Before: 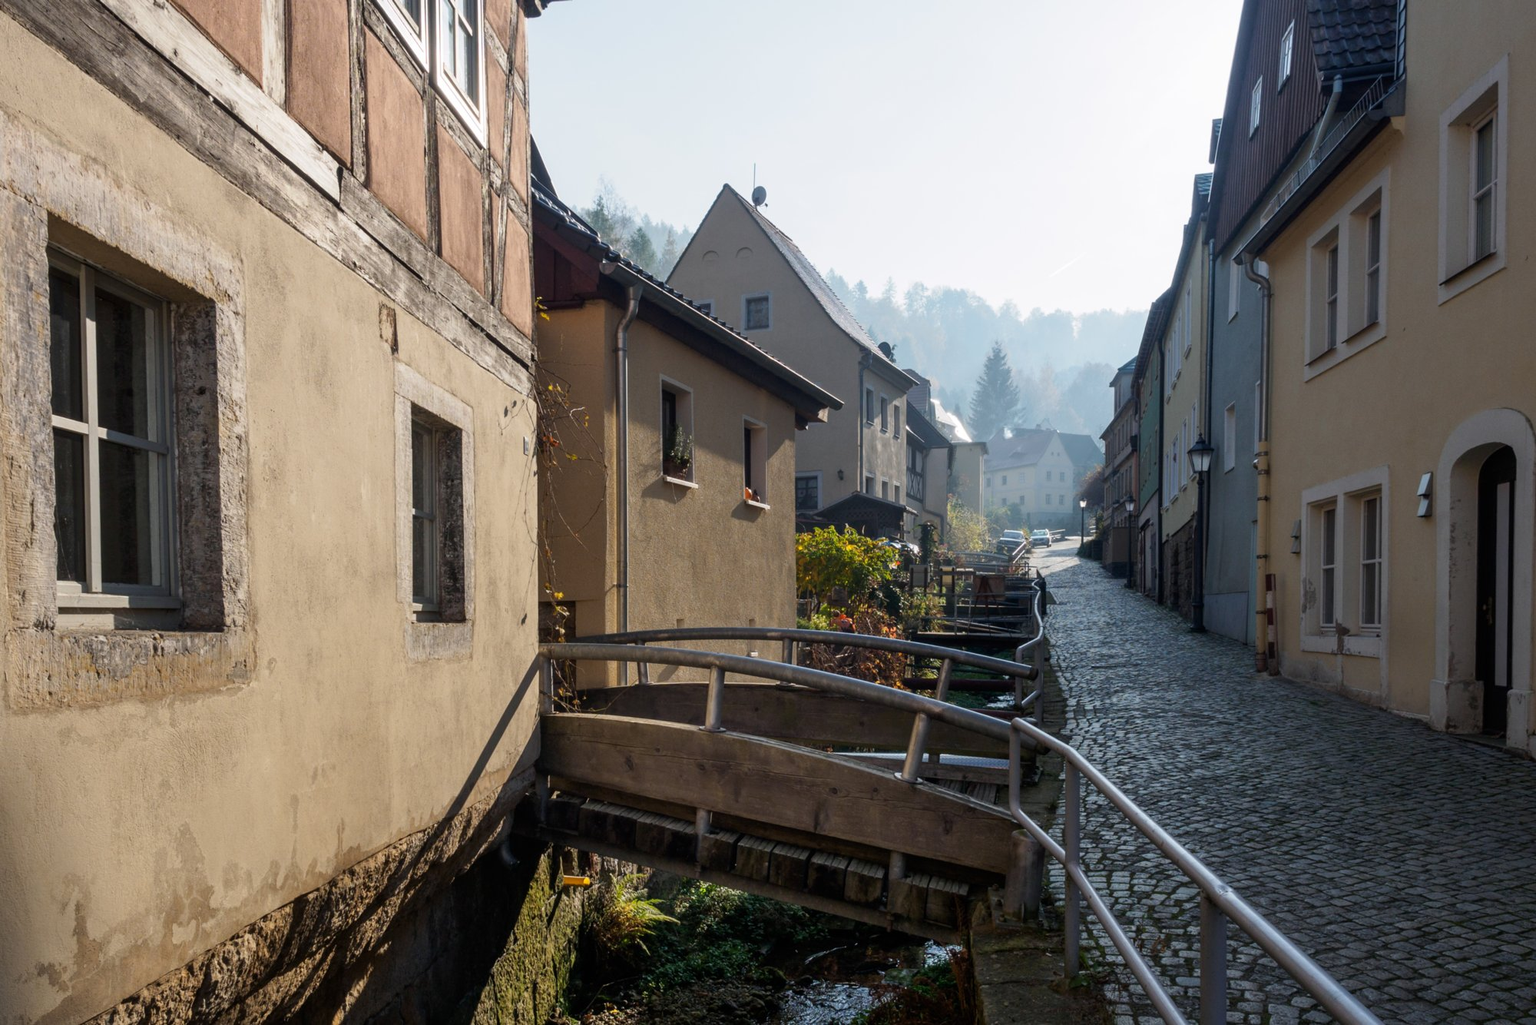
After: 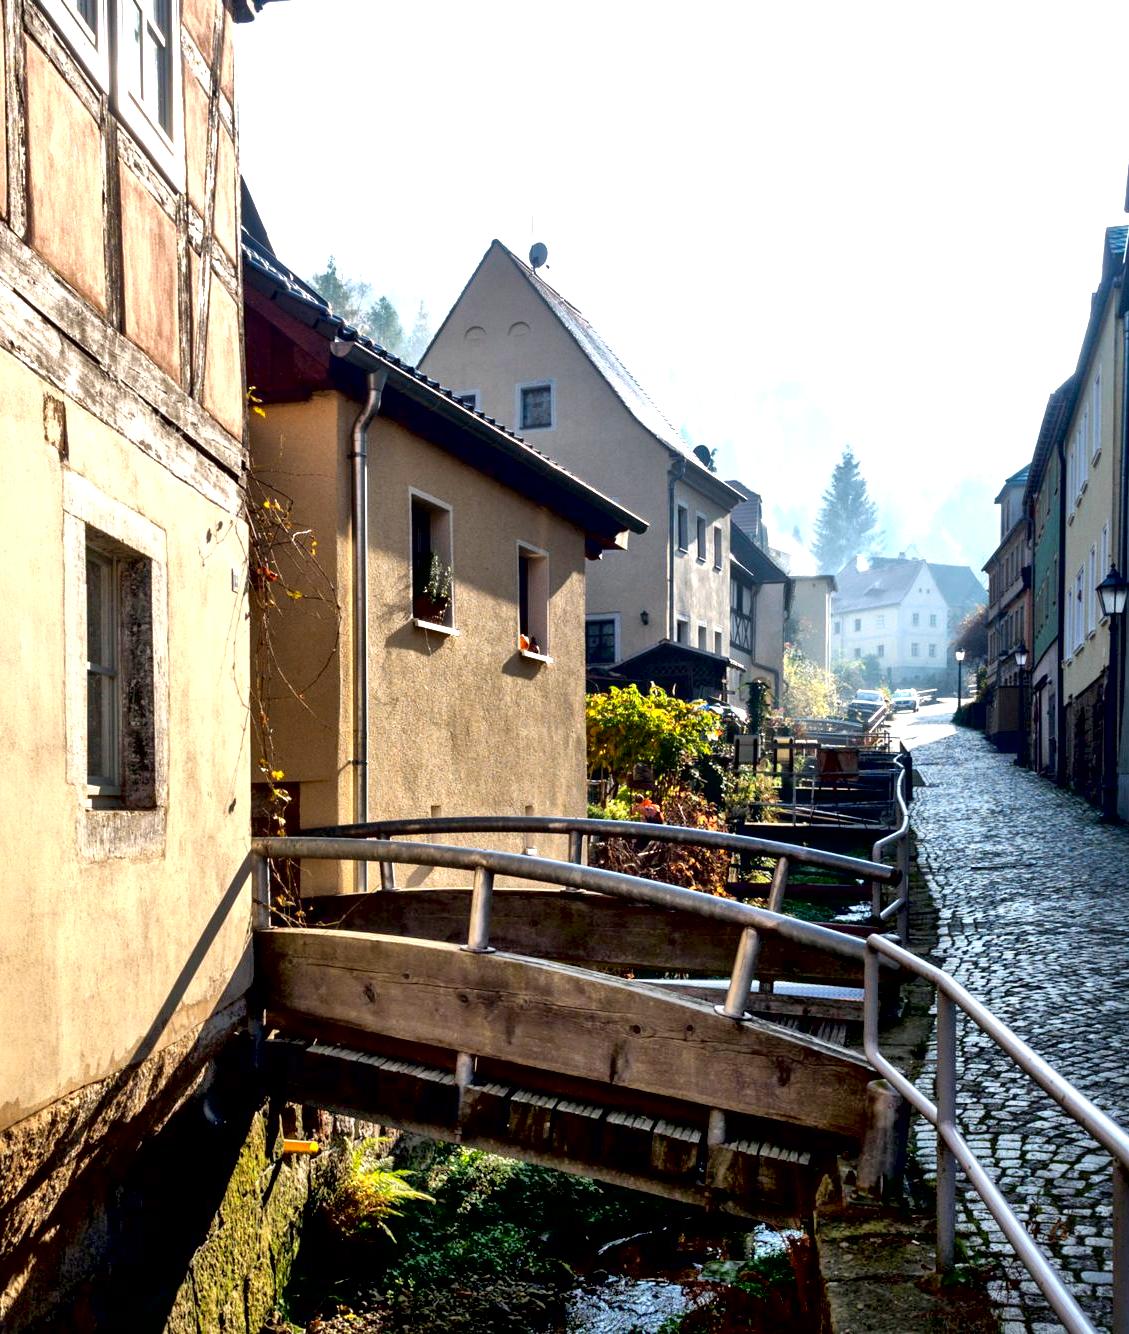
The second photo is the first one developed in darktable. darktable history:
local contrast: mode bilateral grid, contrast 44, coarseness 69, detail 212%, midtone range 0.2
contrast brightness saturation: contrast 0.077, saturation 0.195
crop and rotate: left 22.537%, right 20.989%
exposure: black level correction 0.008, exposure 0.986 EV, compensate highlight preservation false
